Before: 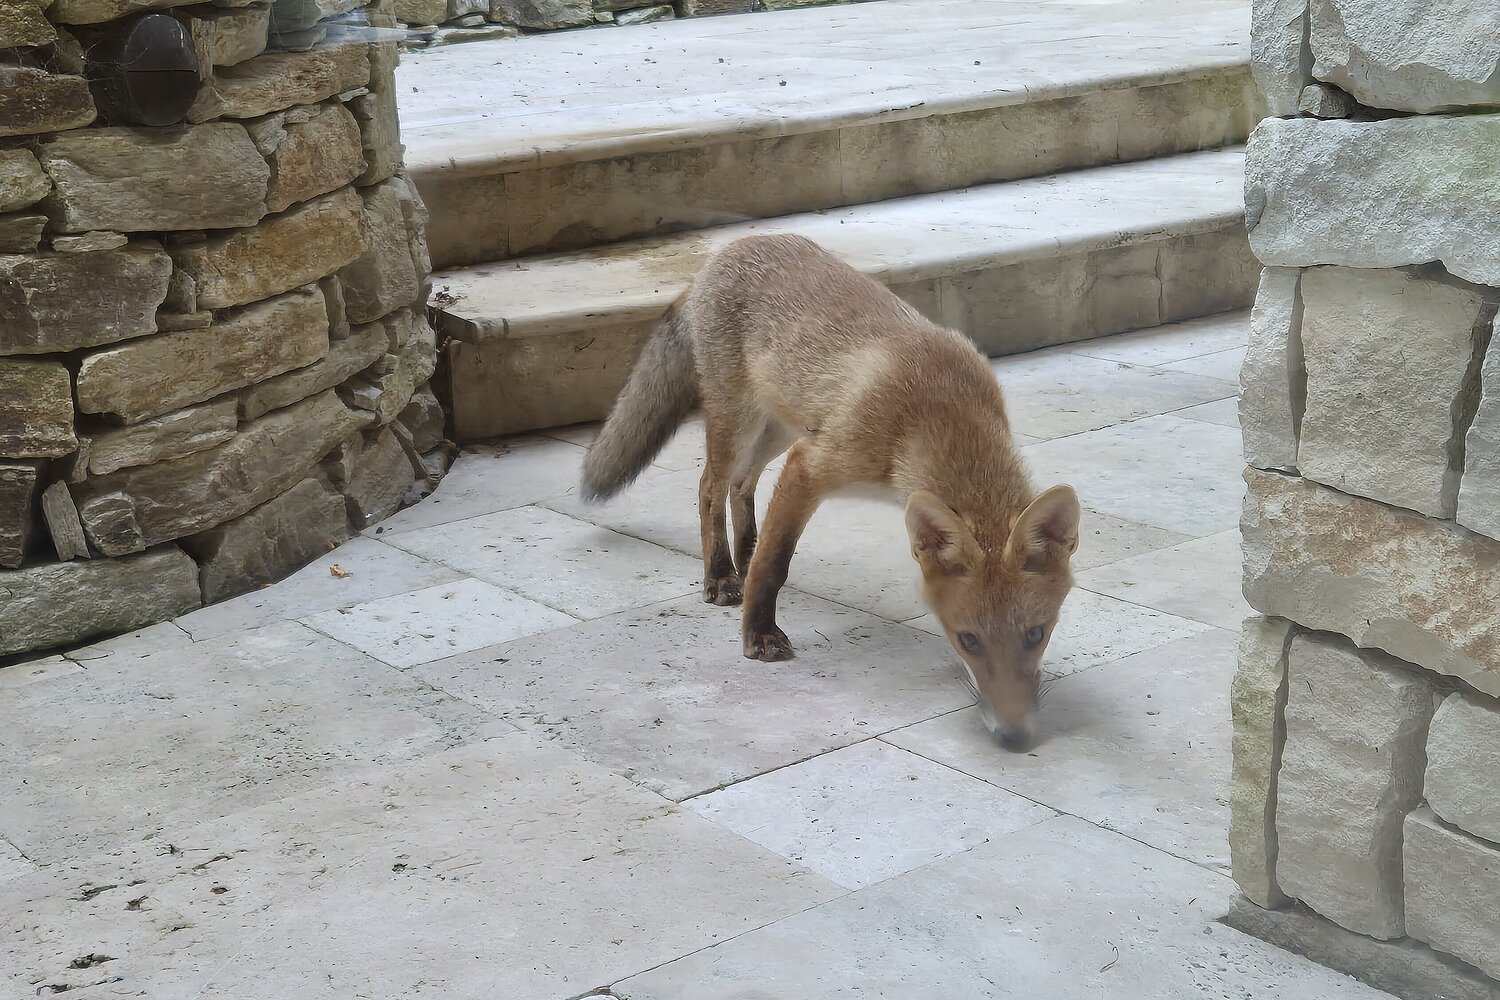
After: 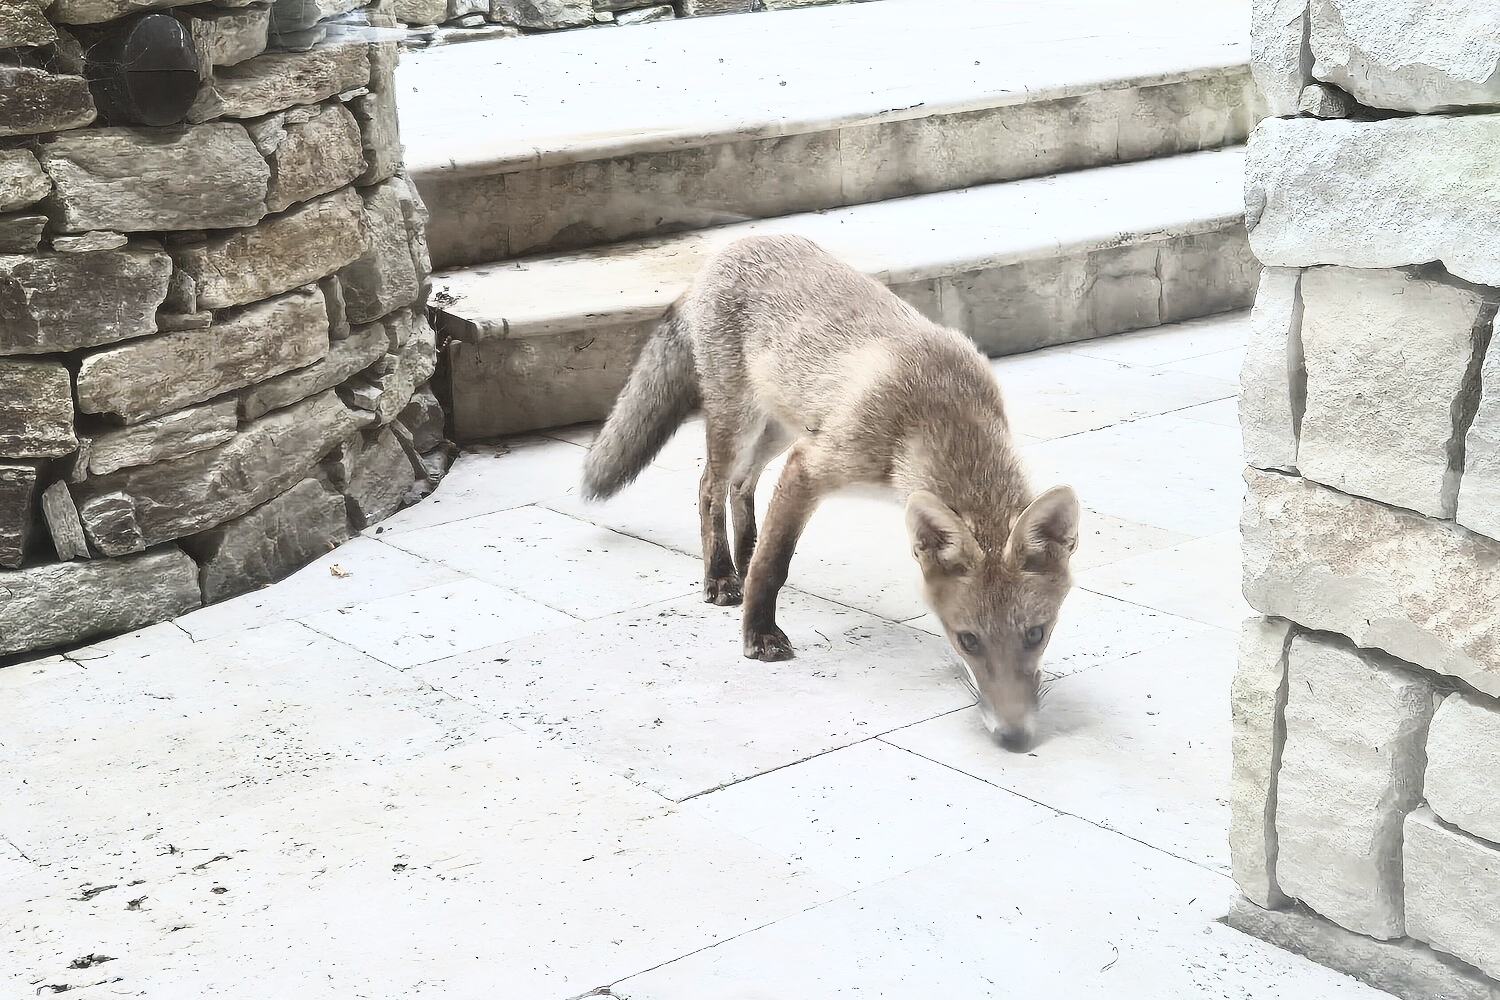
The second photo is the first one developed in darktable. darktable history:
contrast brightness saturation: contrast 0.551, brightness 0.574, saturation -0.341
